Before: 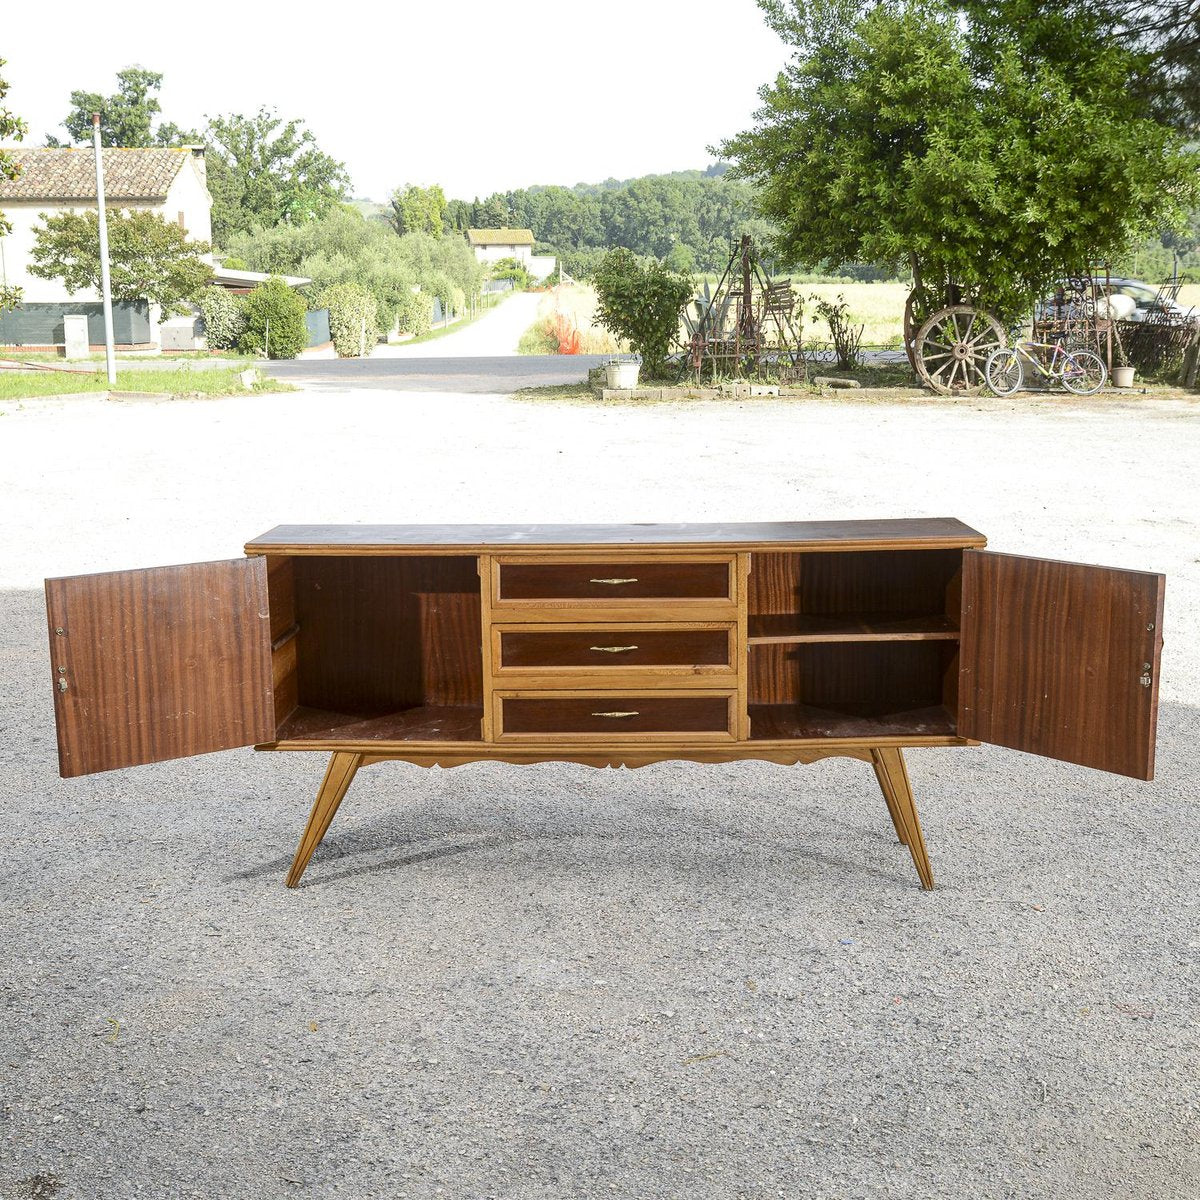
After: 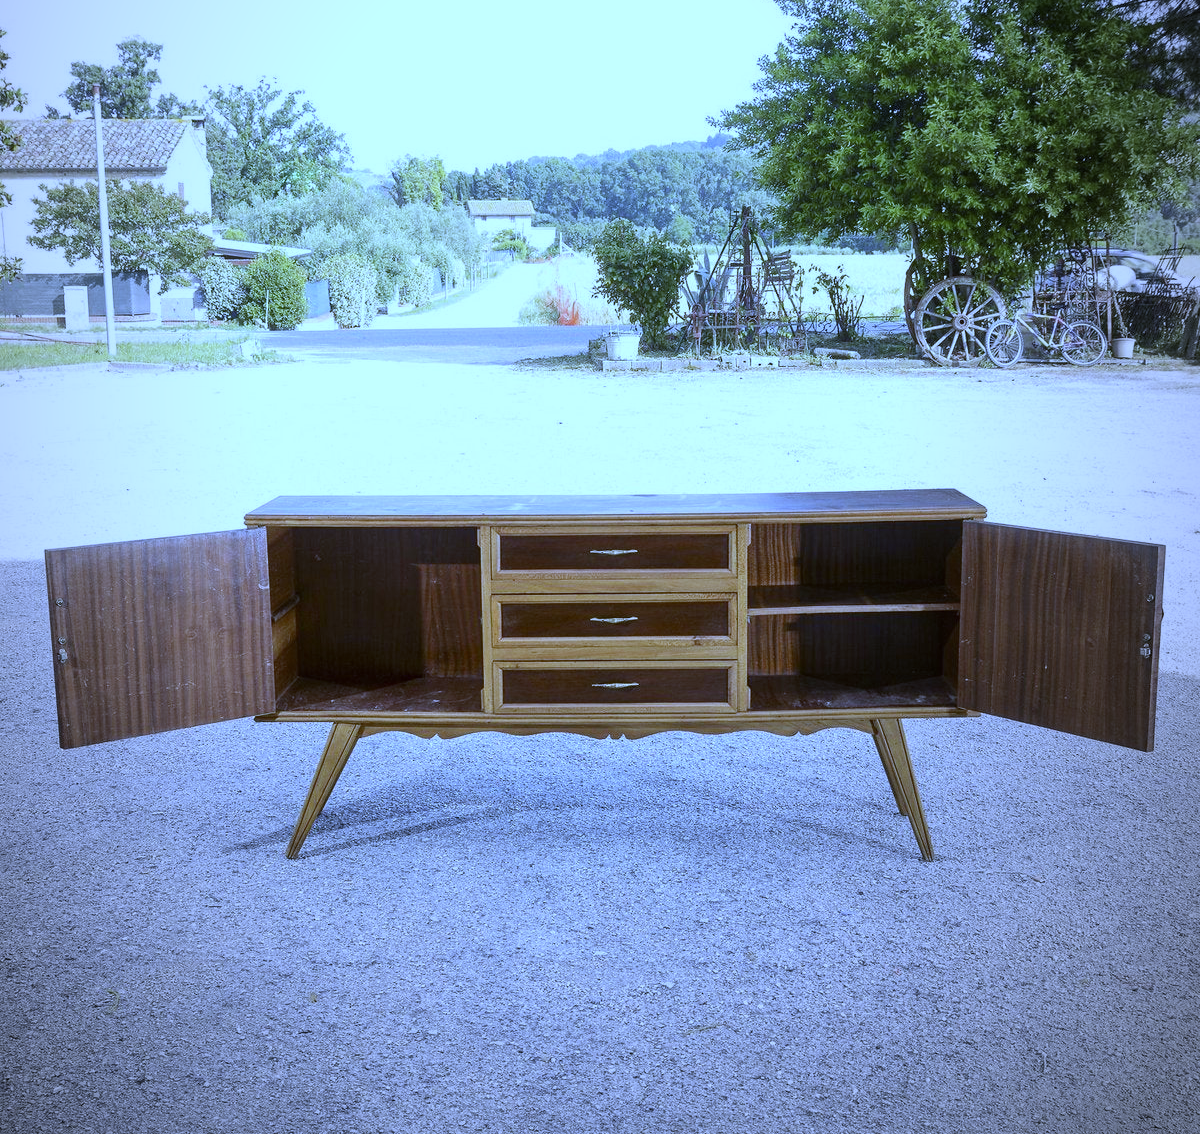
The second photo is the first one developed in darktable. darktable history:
vignetting: fall-off start 72.14%, fall-off radius 108.07%, brightness -0.713, saturation -0.488, center (-0.054, -0.359), width/height ratio 0.729
white balance: red 0.766, blue 1.537
crop and rotate: top 2.479%, bottom 3.018%
